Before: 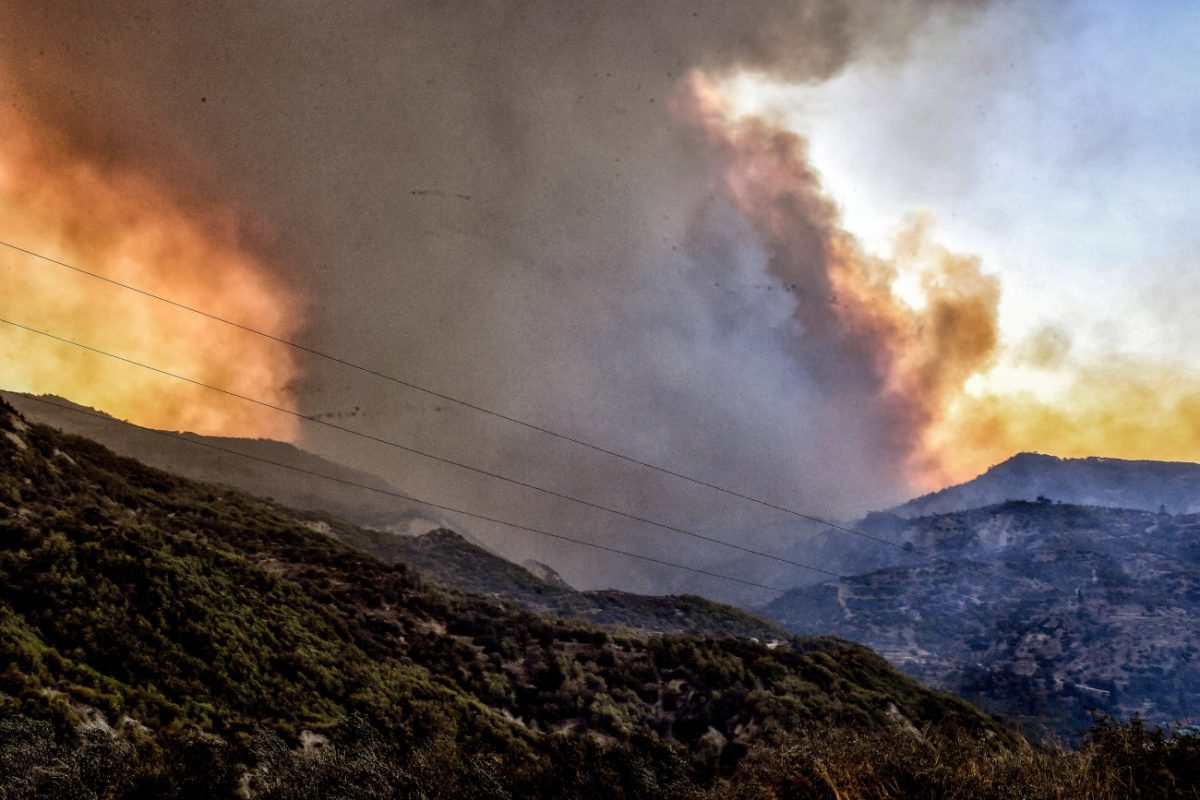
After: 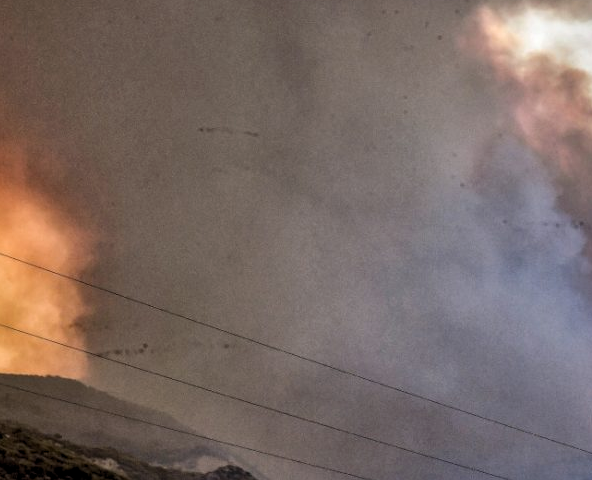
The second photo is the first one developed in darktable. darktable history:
levels: levels [0.026, 0.507, 0.987]
crop: left 17.719%, top 7.932%, right 32.669%, bottom 31.736%
